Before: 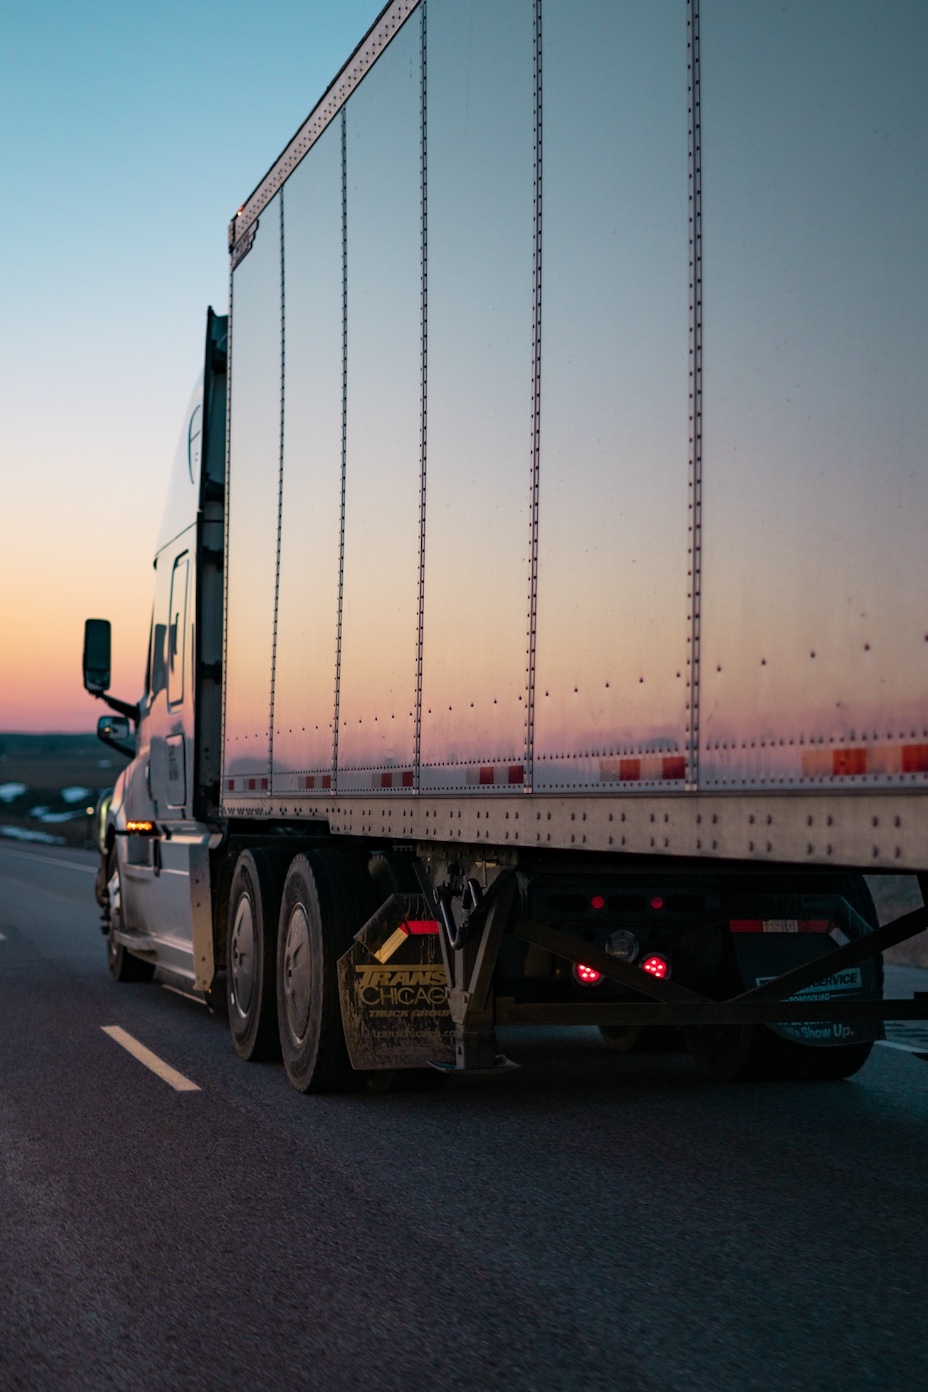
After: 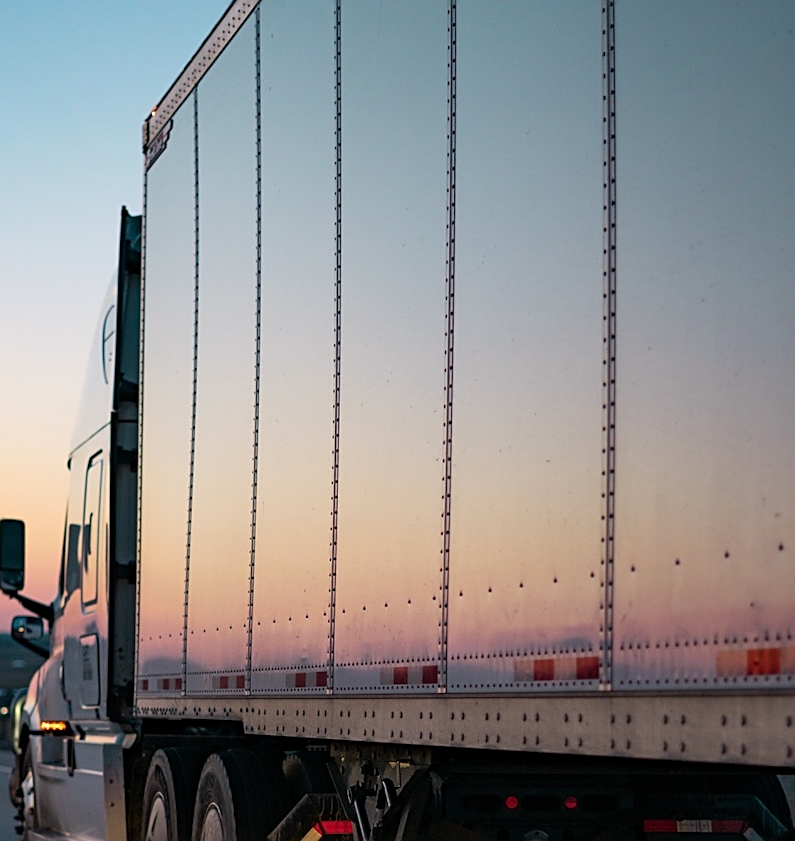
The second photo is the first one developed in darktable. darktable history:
crop and rotate: left 9.345%, top 7.22%, right 4.982%, bottom 32.331%
sharpen: on, module defaults
